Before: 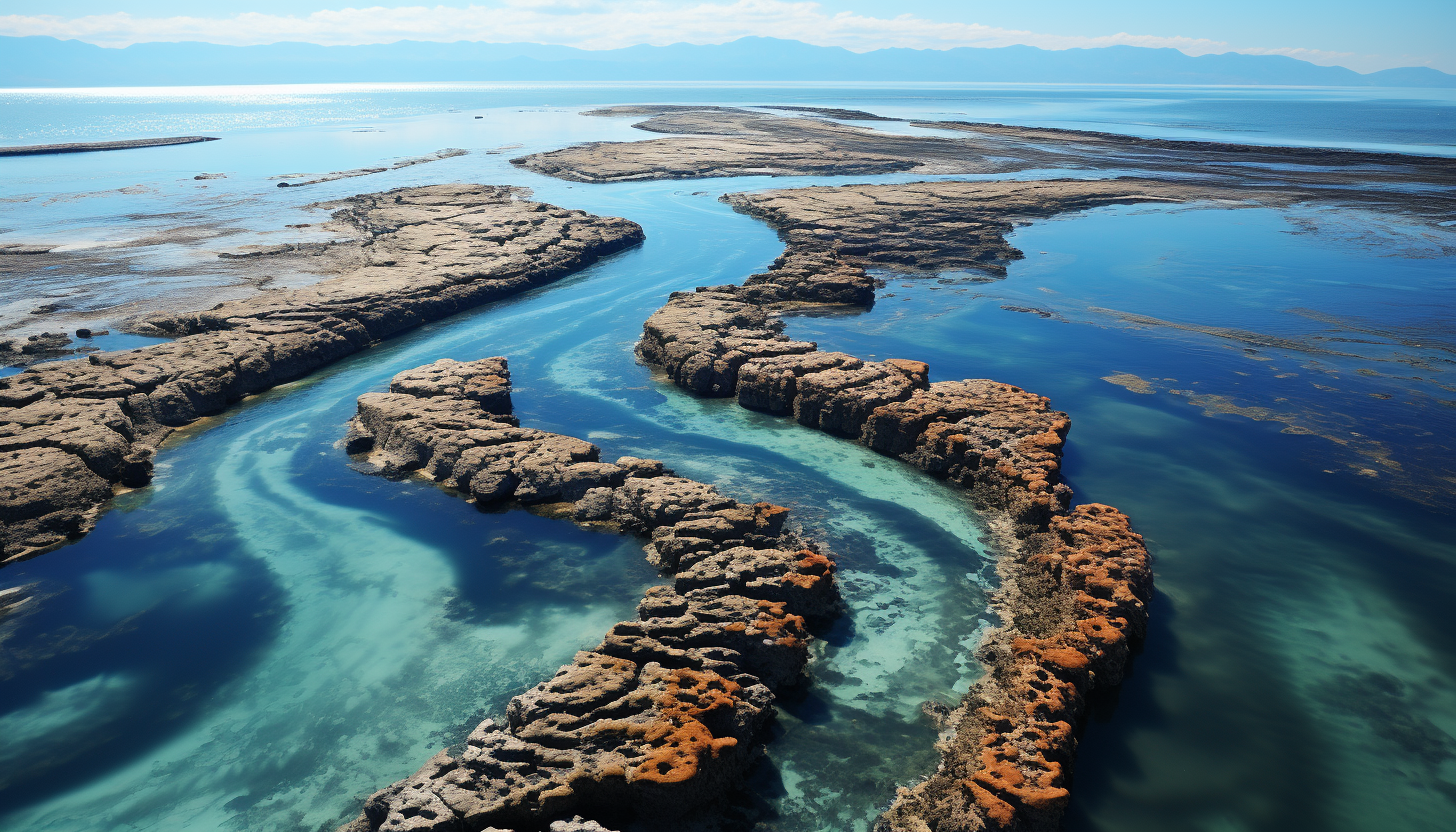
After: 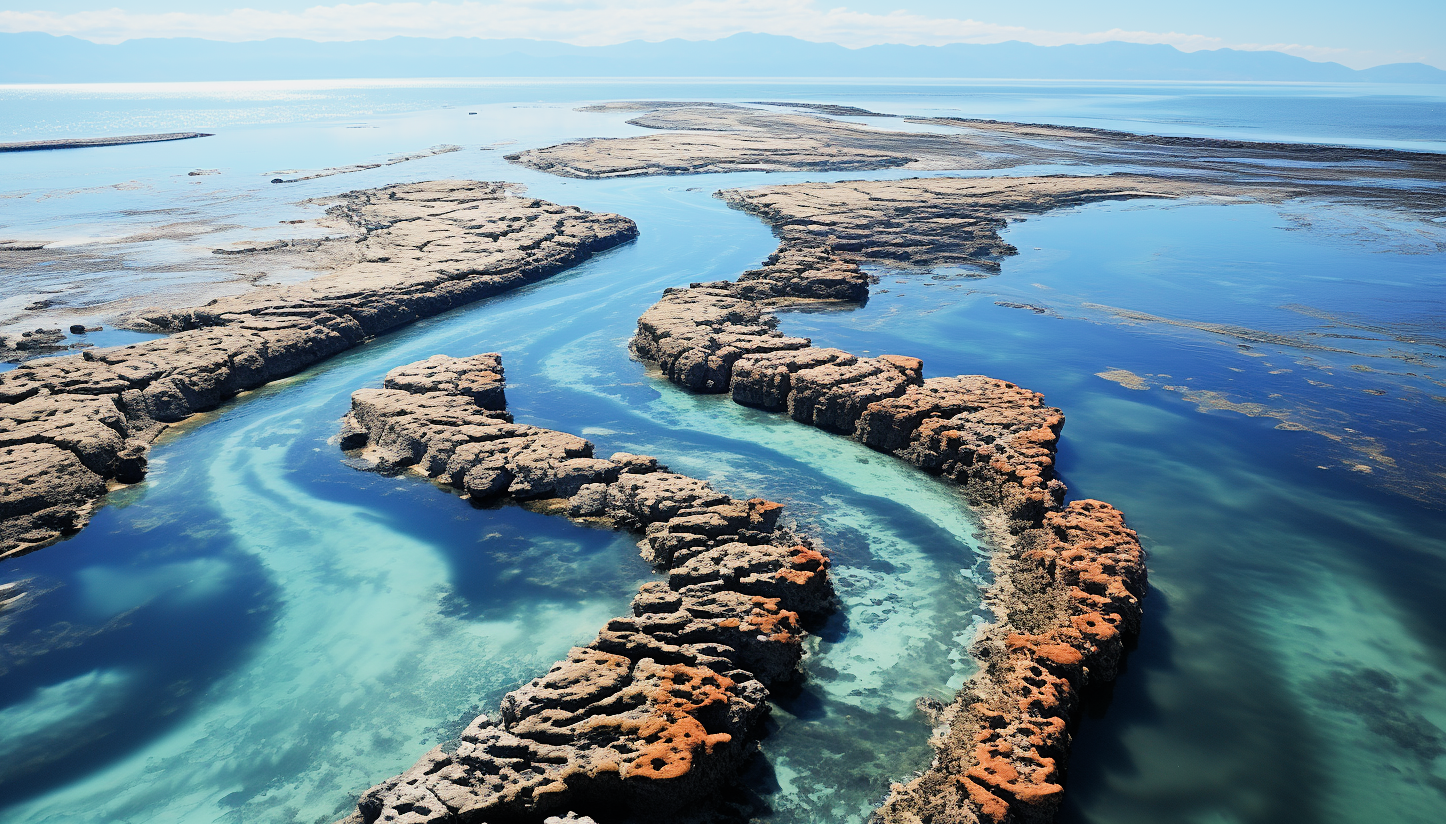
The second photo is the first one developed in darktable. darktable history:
crop: left 0.434%, top 0.485%, right 0.244%, bottom 0.386%
filmic rgb: black relative exposure -7.65 EV, white relative exposure 4.56 EV, hardness 3.61
sharpen: amount 0.2
exposure: black level correction 0, exposure 1 EV, compensate exposure bias true, compensate highlight preservation false
